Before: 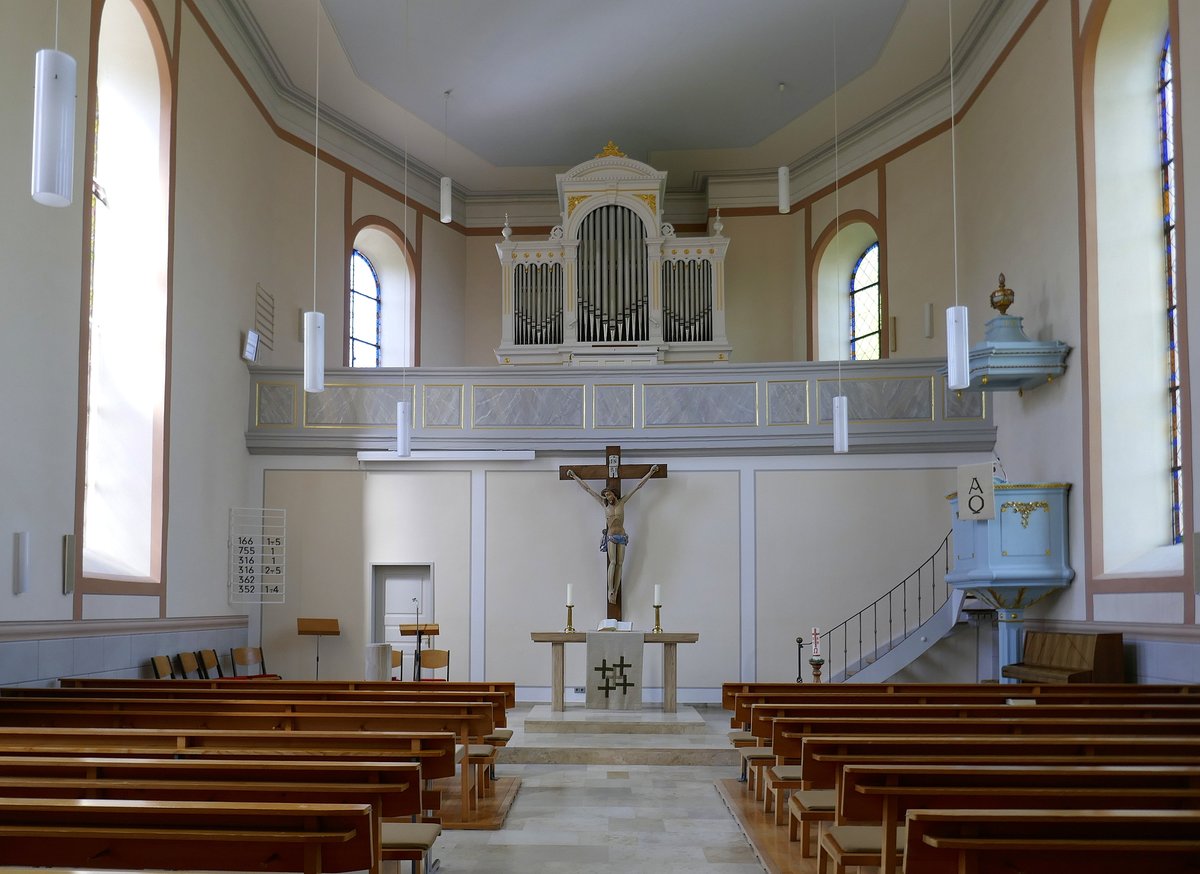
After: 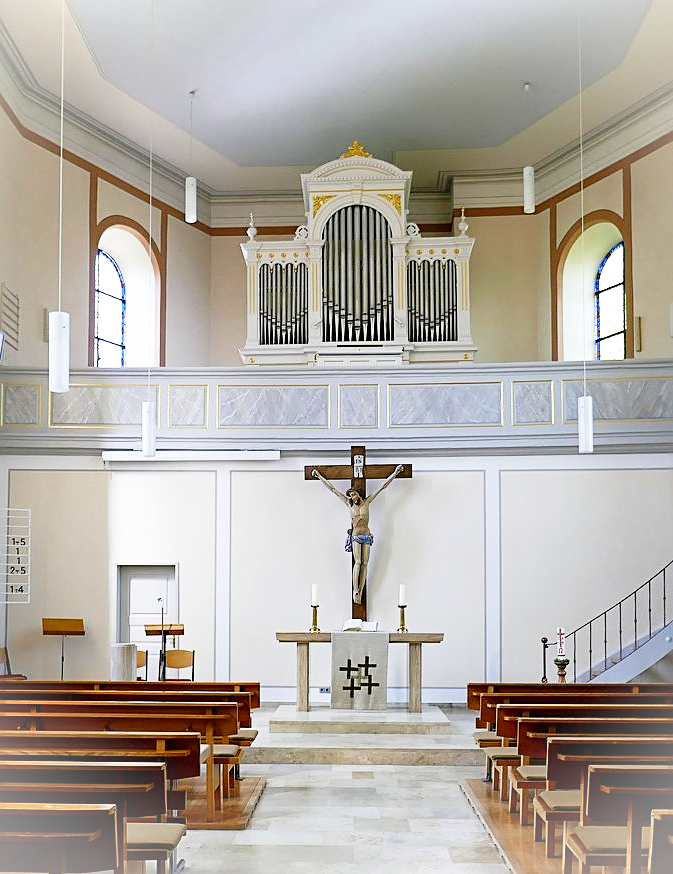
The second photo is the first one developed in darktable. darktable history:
base curve: curves: ch0 [(0, 0) (0.012, 0.01) (0.073, 0.168) (0.31, 0.711) (0.645, 0.957) (1, 1)], preserve colors none
vignetting: brightness 0.309, saturation 0.001, dithering 8-bit output
crop: left 21.297%, right 22.611%
sharpen: on, module defaults
